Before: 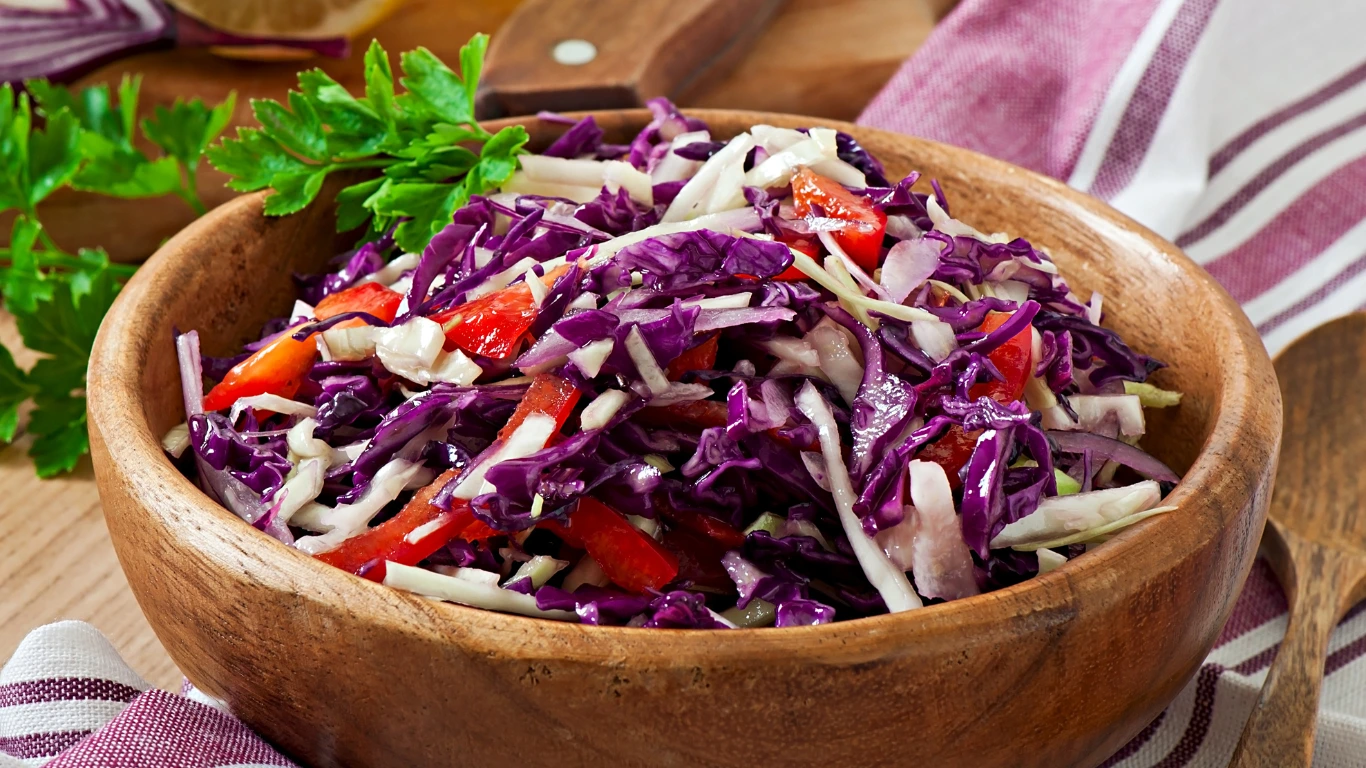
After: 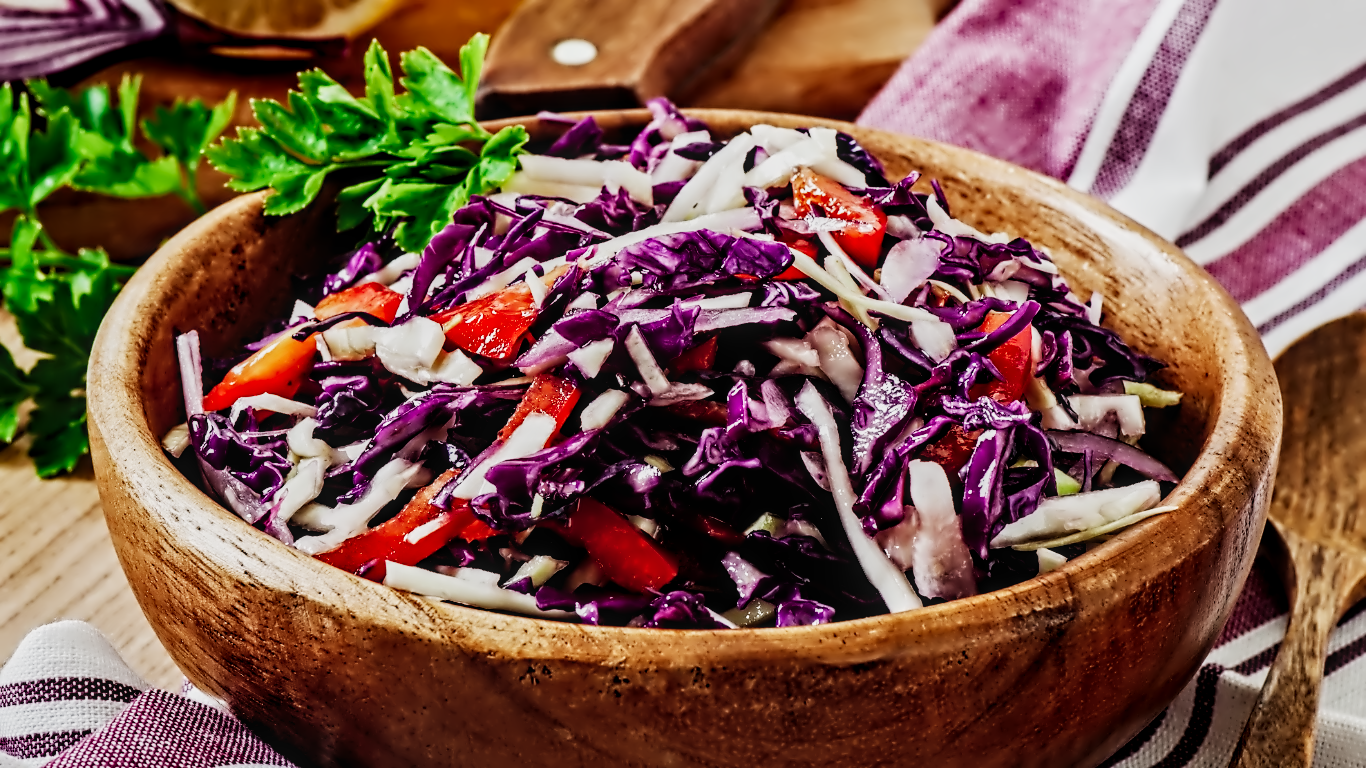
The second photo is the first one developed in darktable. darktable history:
contrast equalizer: octaves 7, y [[0.5, 0.542, 0.583, 0.625, 0.667, 0.708], [0.5 ×6], [0.5 ×6], [0, 0.033, 0.067, 0.1, 0.133, 0.167], [0, 0.05, 0.1, 0.15, 0.2, 0.25]]
sigmoid: contrast 1.81, skew -0.21, preserve hue 0%, red attenuation 0.1, red rotation 0.035, green attenuation 0.1, green rotation -0.017, blue attenuation 0.15, blue rotation -0.052, base primaries Rec2020
local contrast: on, module defaults
